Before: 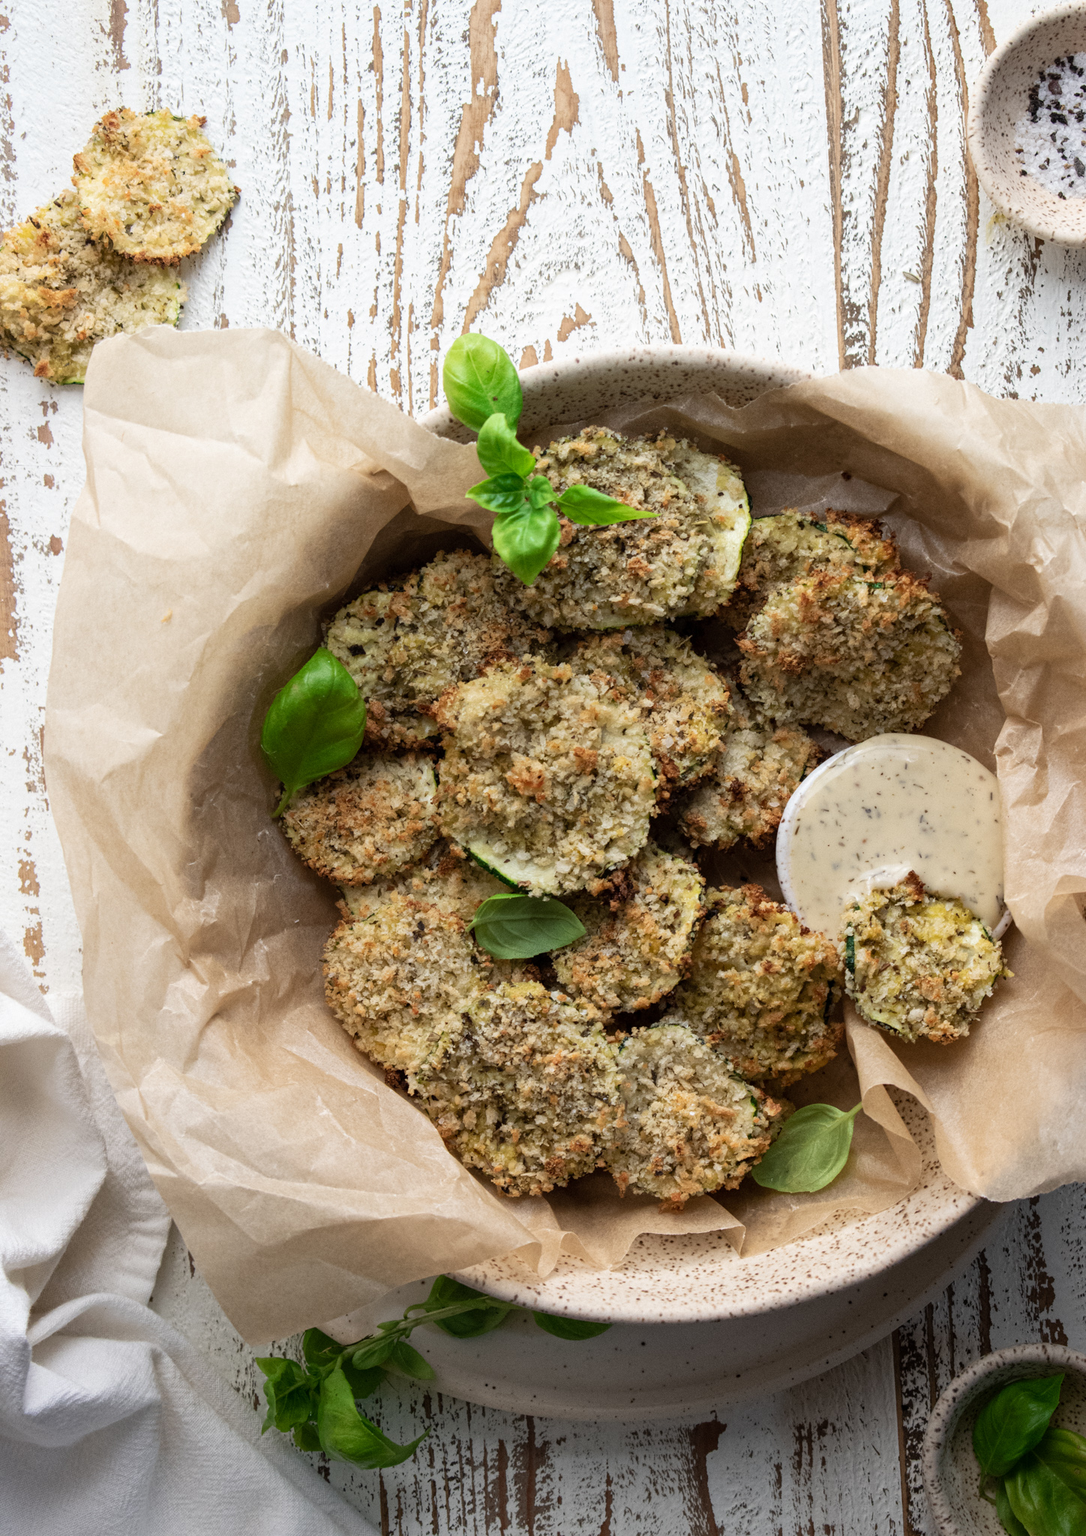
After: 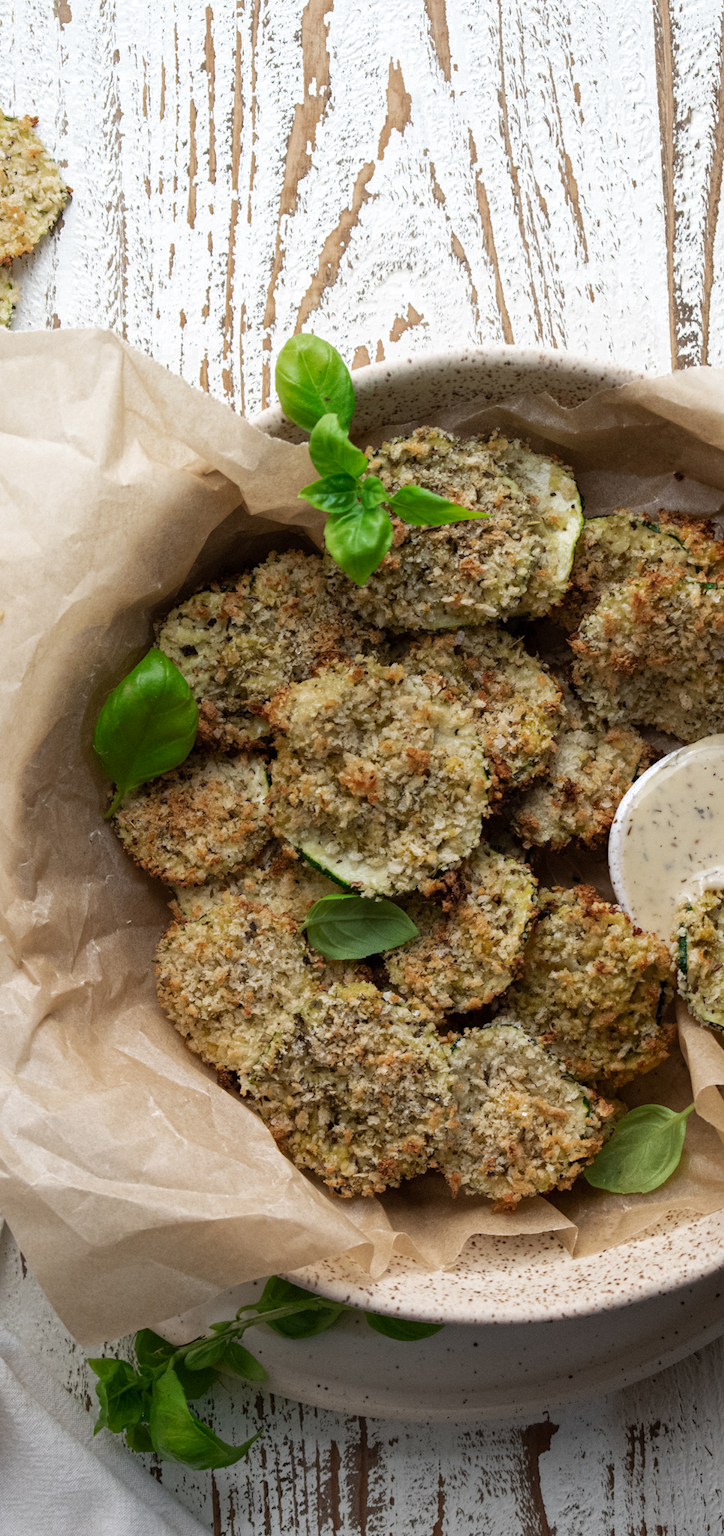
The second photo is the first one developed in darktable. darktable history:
crop and rotate: left 15.523%, right 17.746%
color zones: curves: ch0 [(0.203, 0.433) (0.607, 0.517) (0.697, 0.696) (0.705, 0.897)]
